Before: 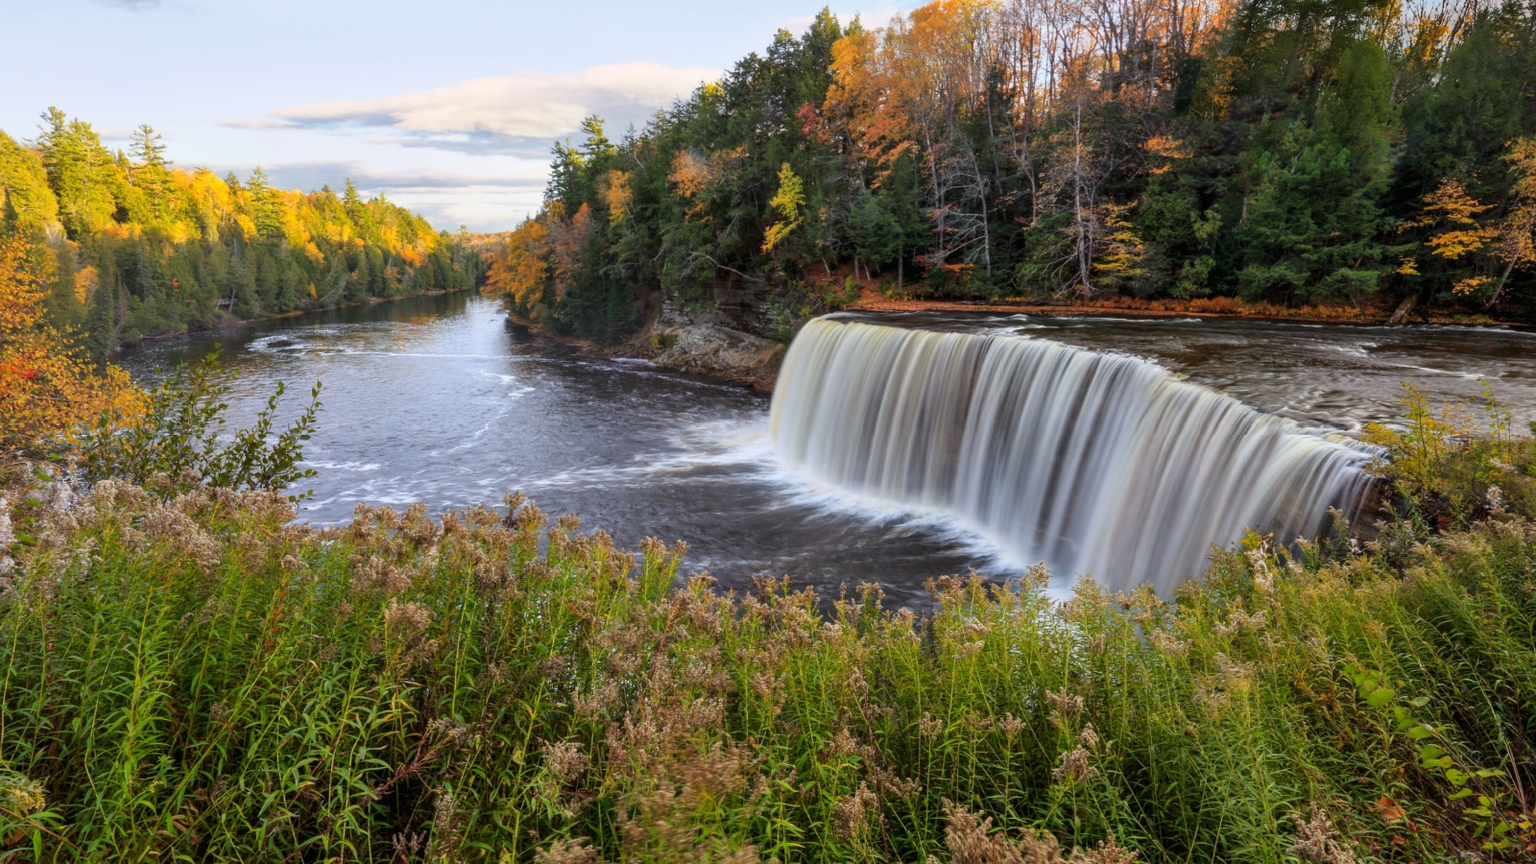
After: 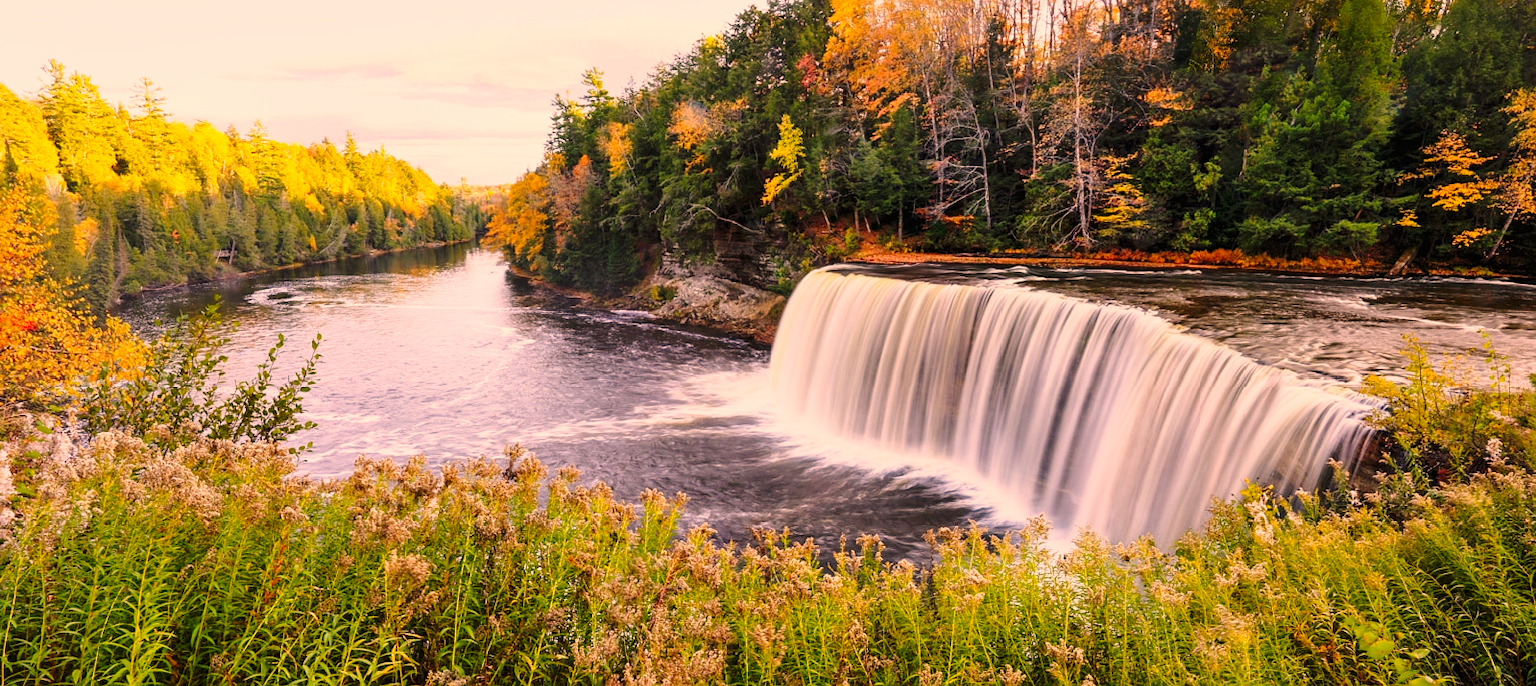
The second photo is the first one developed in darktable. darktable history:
sharpen: radius 1.251, amount 0.299, threshold 0.125
base curve: curves: ch0 [(0, 0) (0.028, 0.03) (0.121, 0.232) (0.46, 0.748) (0.859, 0.968) (1, 1)], preserve colors none
crop and rotate: top 5.649%, bottom 14.856%
color correction: highlights a* 21.95, highlights b* 22.13
